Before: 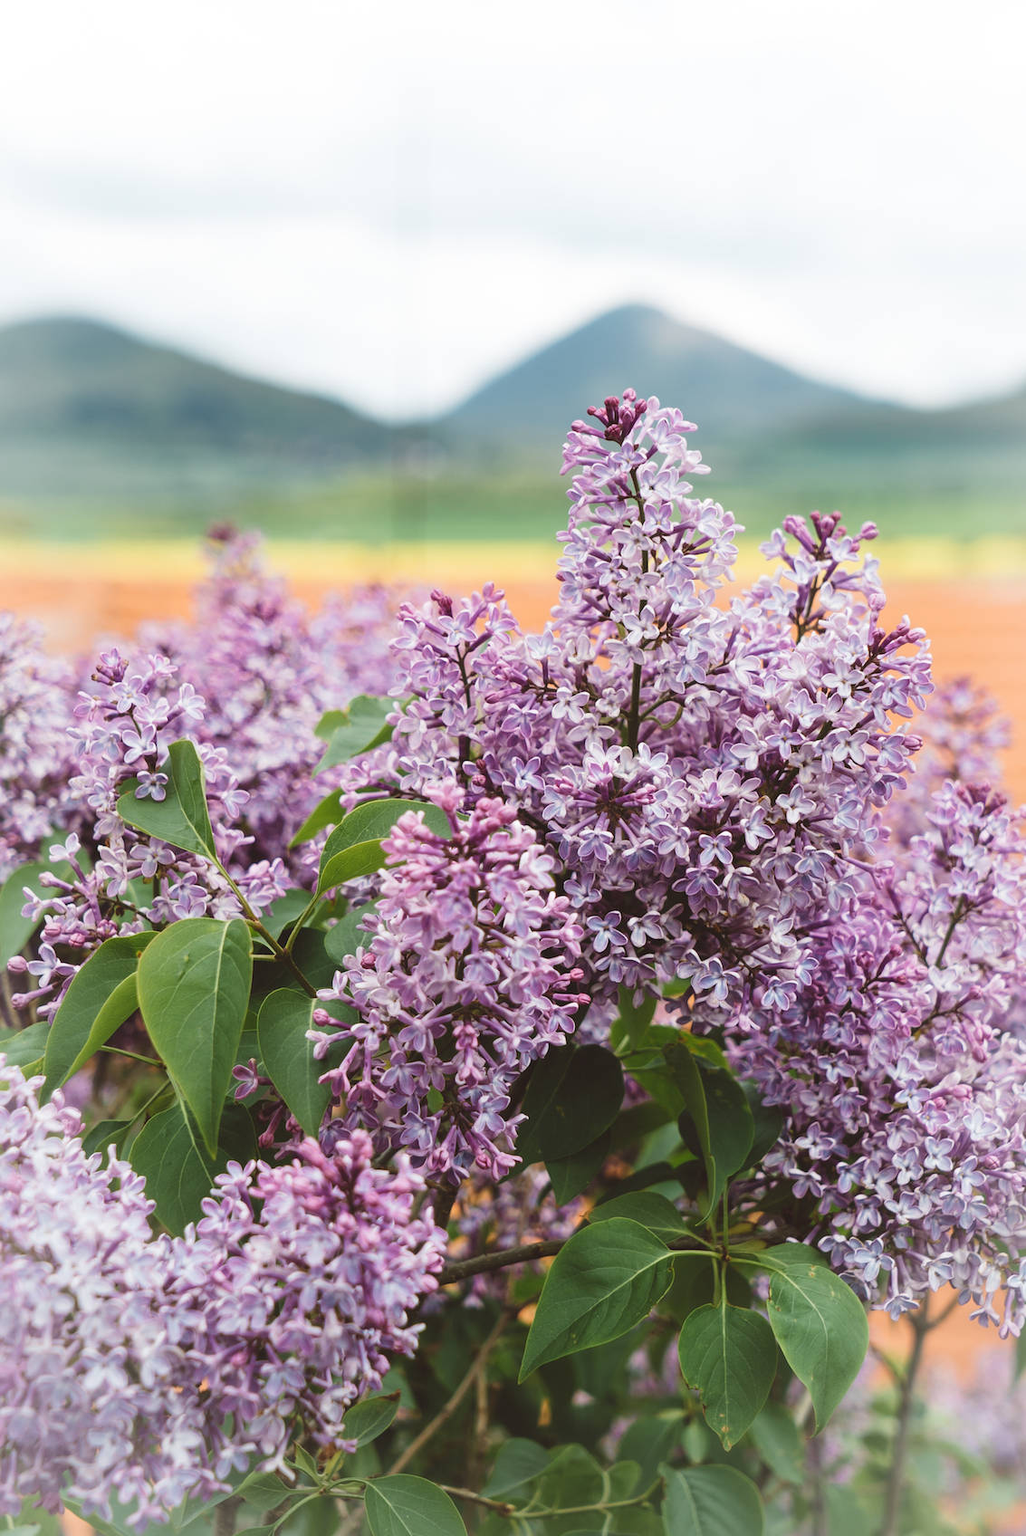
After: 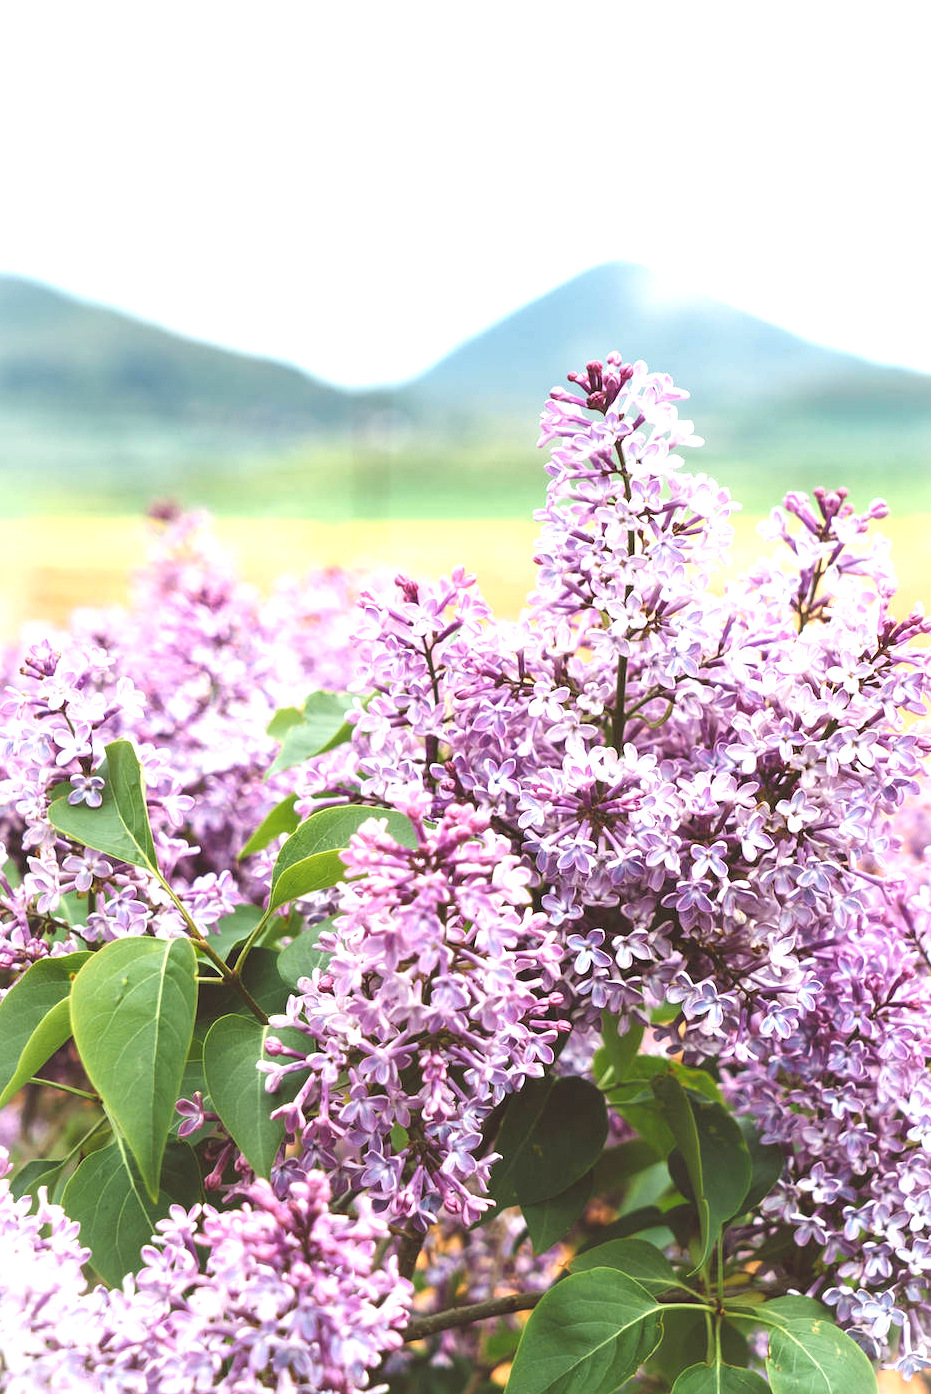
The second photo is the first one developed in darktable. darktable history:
exposure: exposure 0.95 EV, compensate highlight preservation false
crop and rotate: left 7.196%, top 4.574%, right 10.605%, bottom 13.178%
